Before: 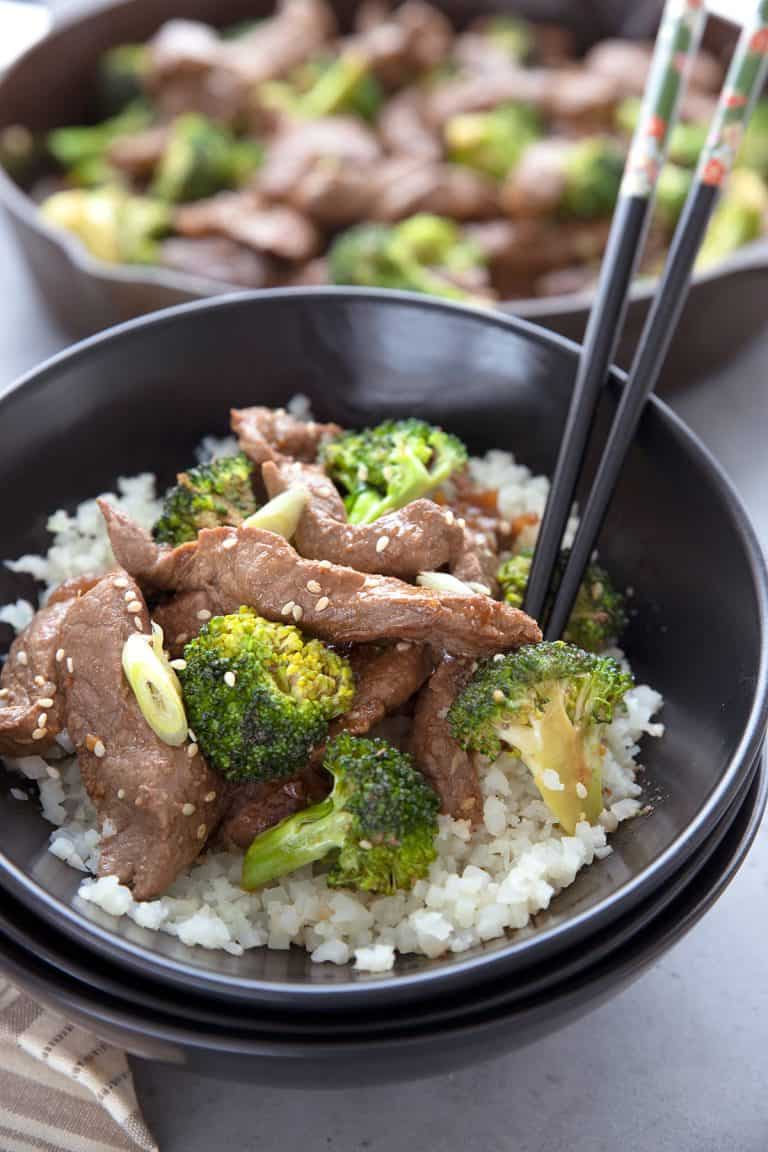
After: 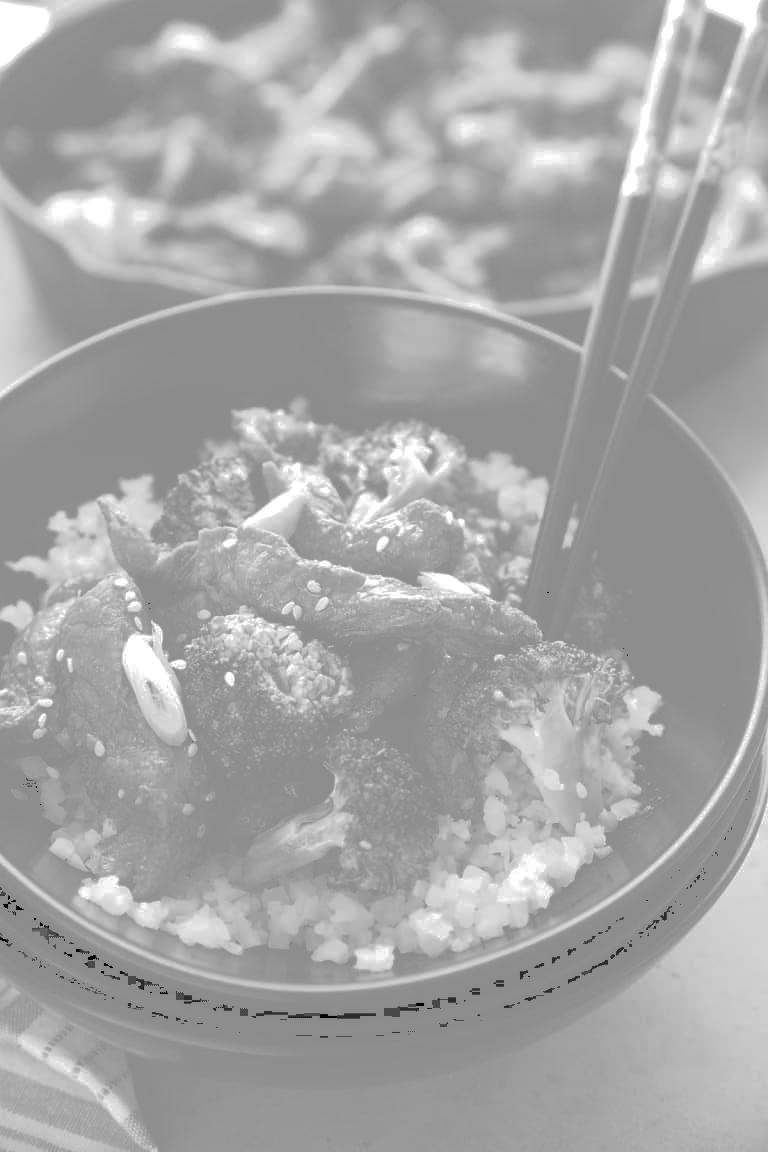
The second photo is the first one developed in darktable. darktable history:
exposure: compensate highlight preservation false
tone curve: curves: ch0 [(0, 0) (0.003, 0.6) (0.011, 0.6) (0.025, 0.601) (0.044, 0.601) (0.069, 0.601) (0.1, 0.601) (0.136, 0.602) (0.177, 0.605) (0.224, 0.609) (0.277, 0.615) (0.335, 0.625) (0.399, 0.633) (0.468, 0.654) (0.543, 0.676) (0.623, 0.71) (0.709, 0.753) (0.801, 0.802) (0.898, 0.85) (1, 1)], preserve colors none
local contrast: detail 130%
color correction: highlights a* 21.16, highlights b* 19.61
monochrome: on, module defaults
